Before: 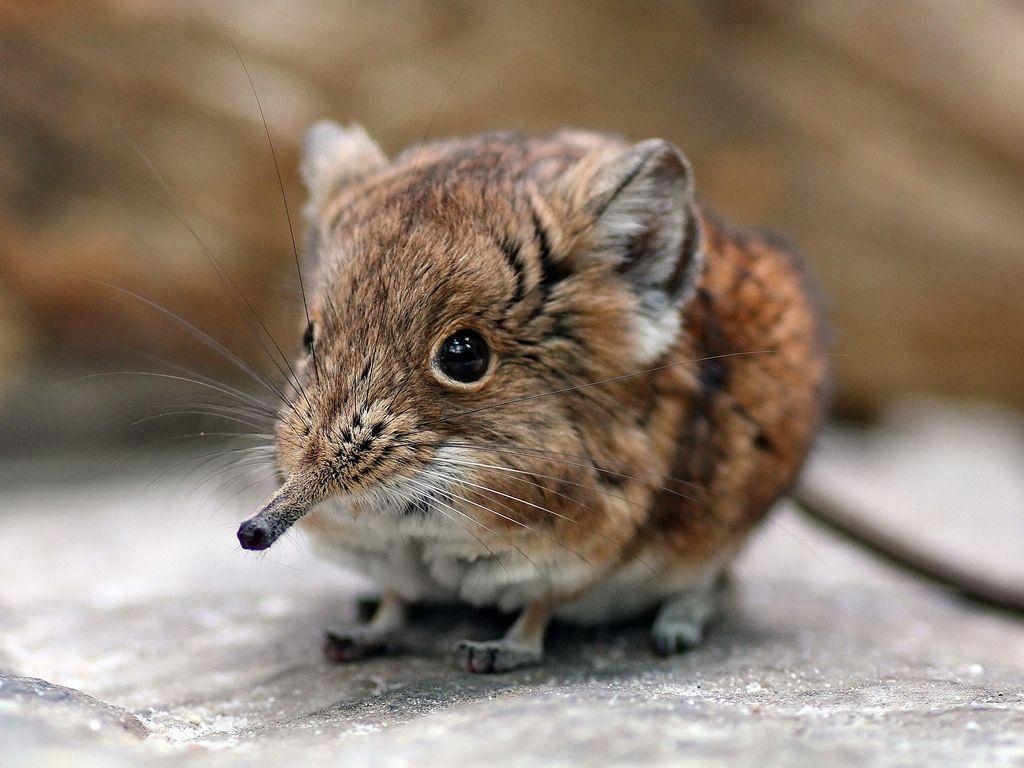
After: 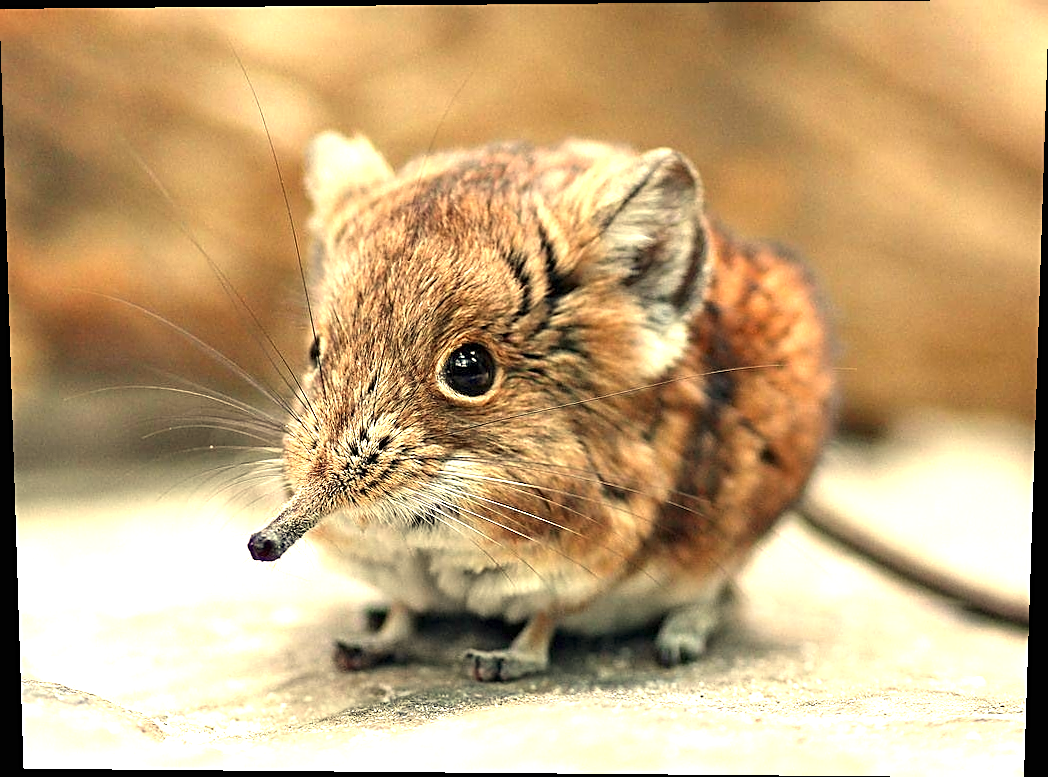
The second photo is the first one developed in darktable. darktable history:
white balance: red 1.08, blue 0.791
sharpen: on, module defaults
exposure: black level correction 0, exposure 1.2 EV, compensate highlight preservation false
rotate and perspective: lens shift (vertical) 0.048, lens shift (horizontal) -0.024, automatic cropping off
